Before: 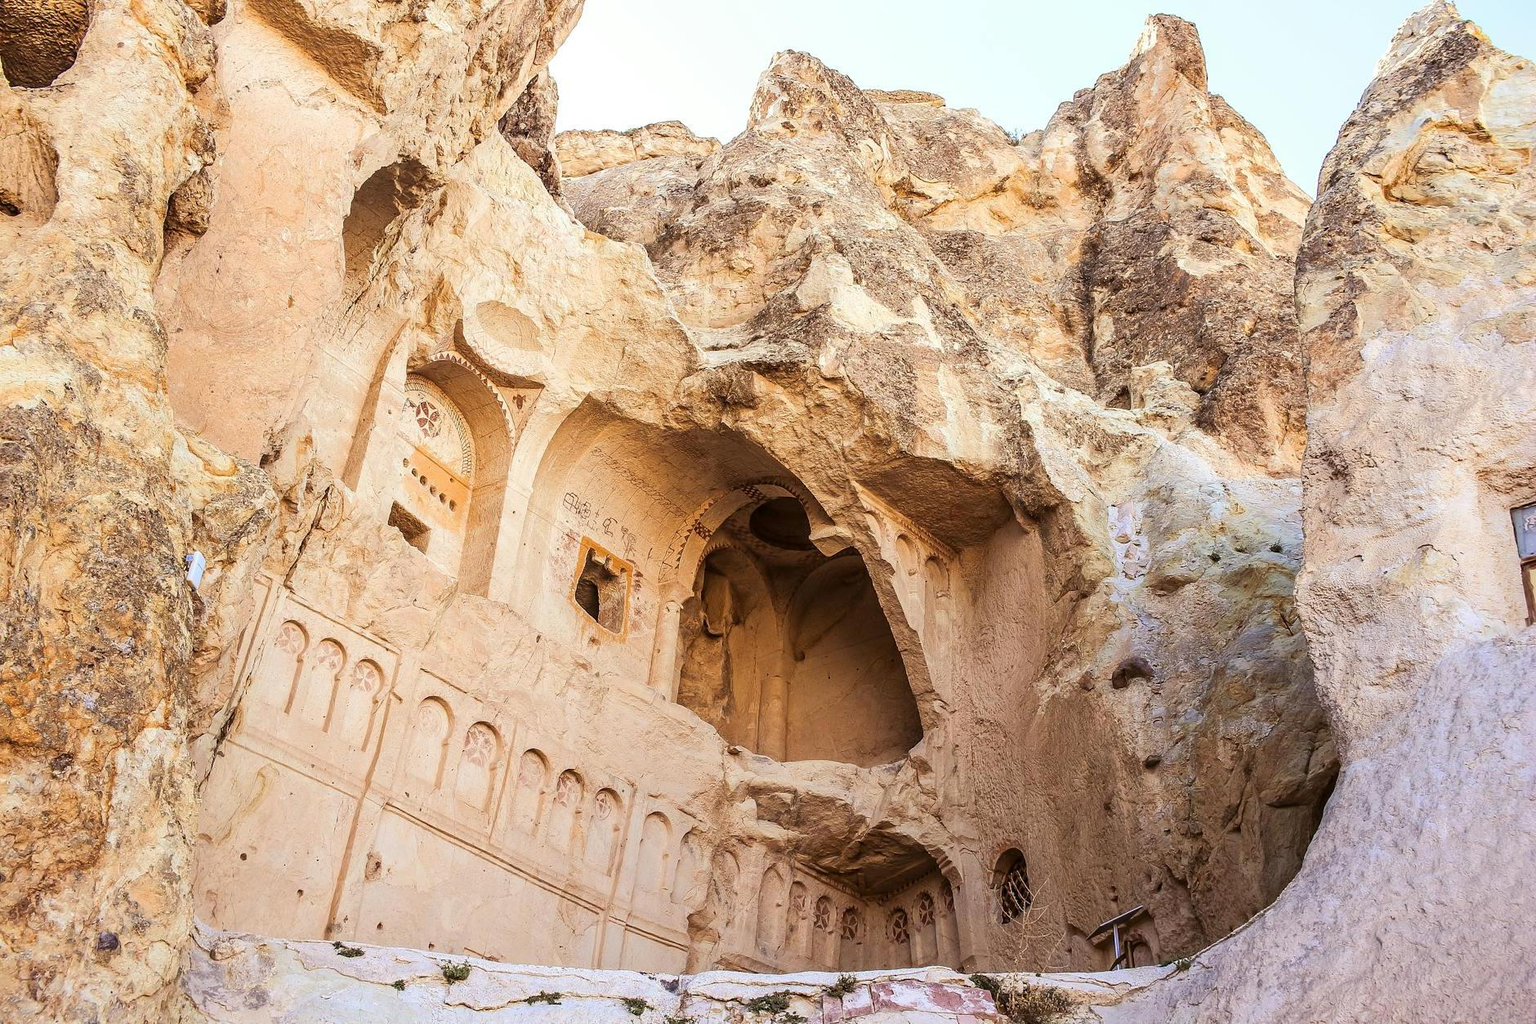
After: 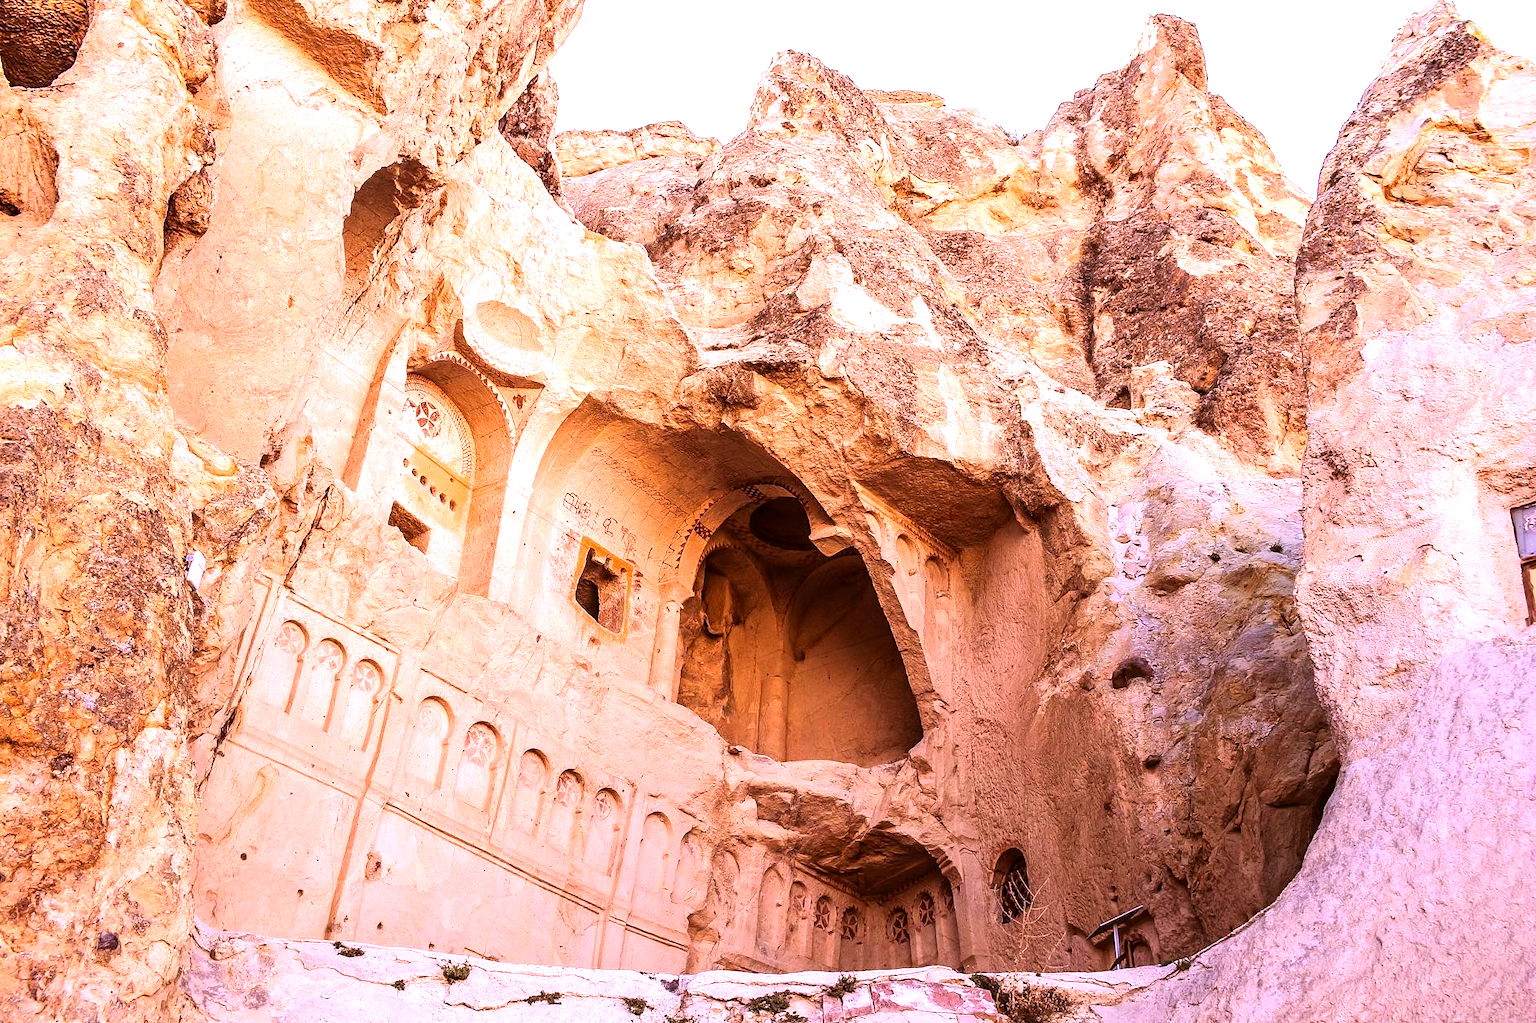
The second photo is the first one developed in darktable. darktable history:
rgb levels: mode RGB, independent channels, levels [[0, 0.5, 1], [0, 0.521, 1], [0, 0.536, 1]]
white balance: red 1.188, blue 1.11
tone equalizer: -8 EV -0.417 EV, -7 EV -0.389 EV, -6 EV -0.333 EV, -5 EV -0.222 EV, -3 EV 0.222 EV, -2 EV 0.333 EV, -1 EV 0.389 EV, +0 EV 0.417 EV, edges refinement/feathering 500, mask exposure compensation -1.57 EV, preserve details no
